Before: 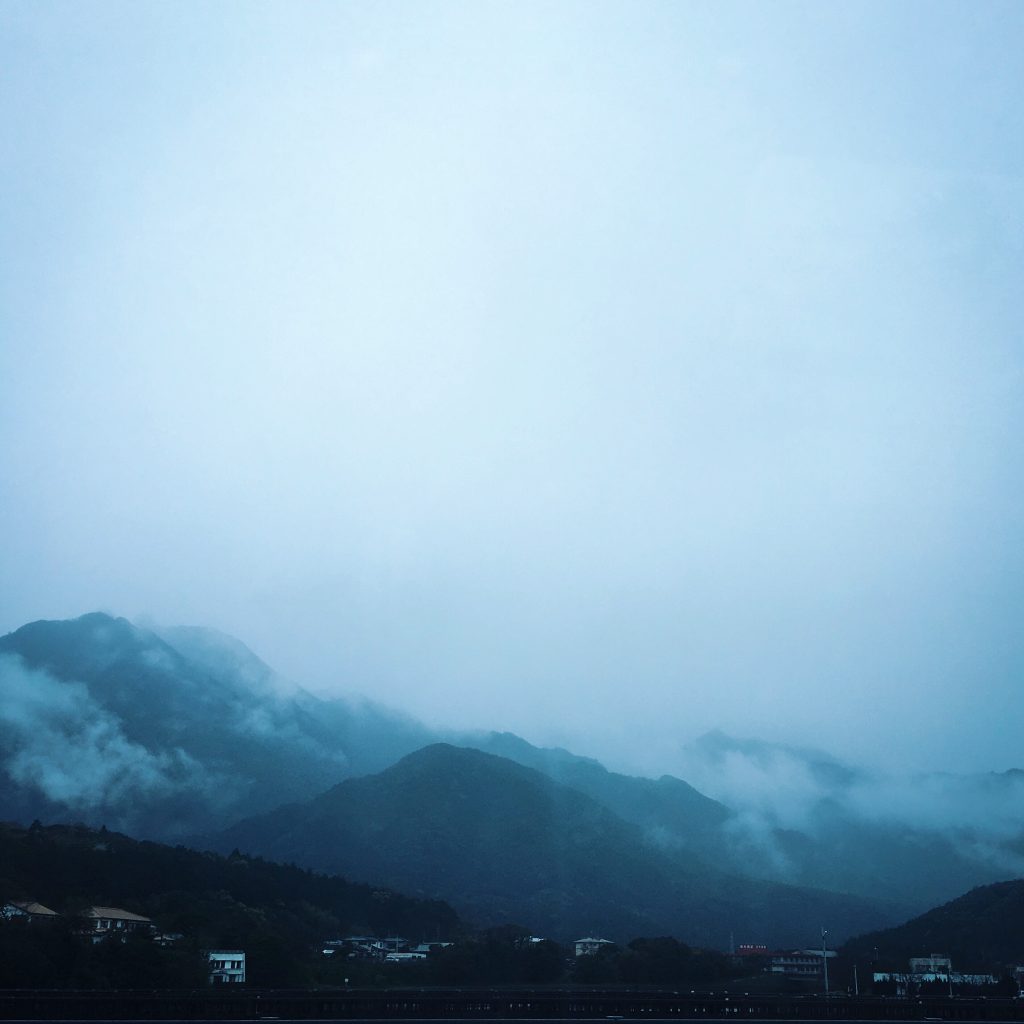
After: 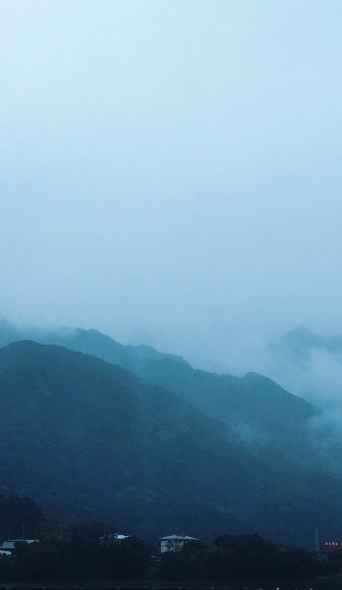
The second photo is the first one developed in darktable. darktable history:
crop: left 40.583%, top 39.437%, right 25.929%, bottom 2.87%
